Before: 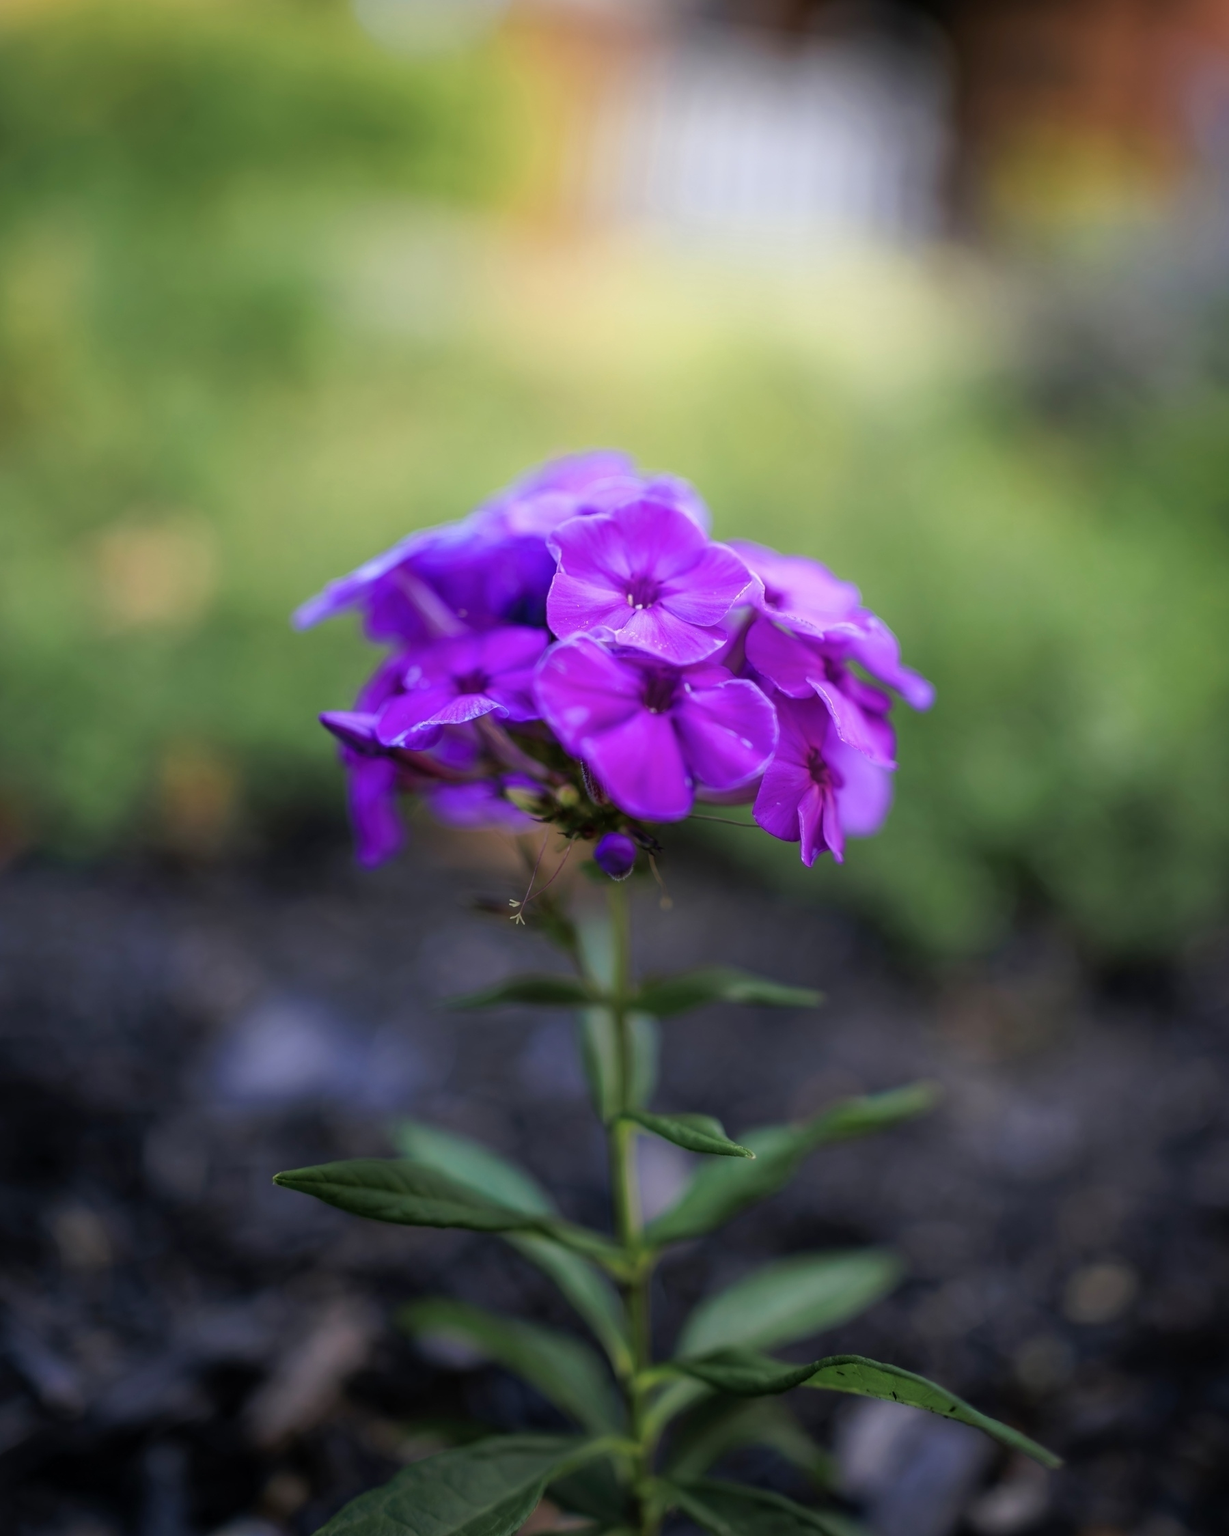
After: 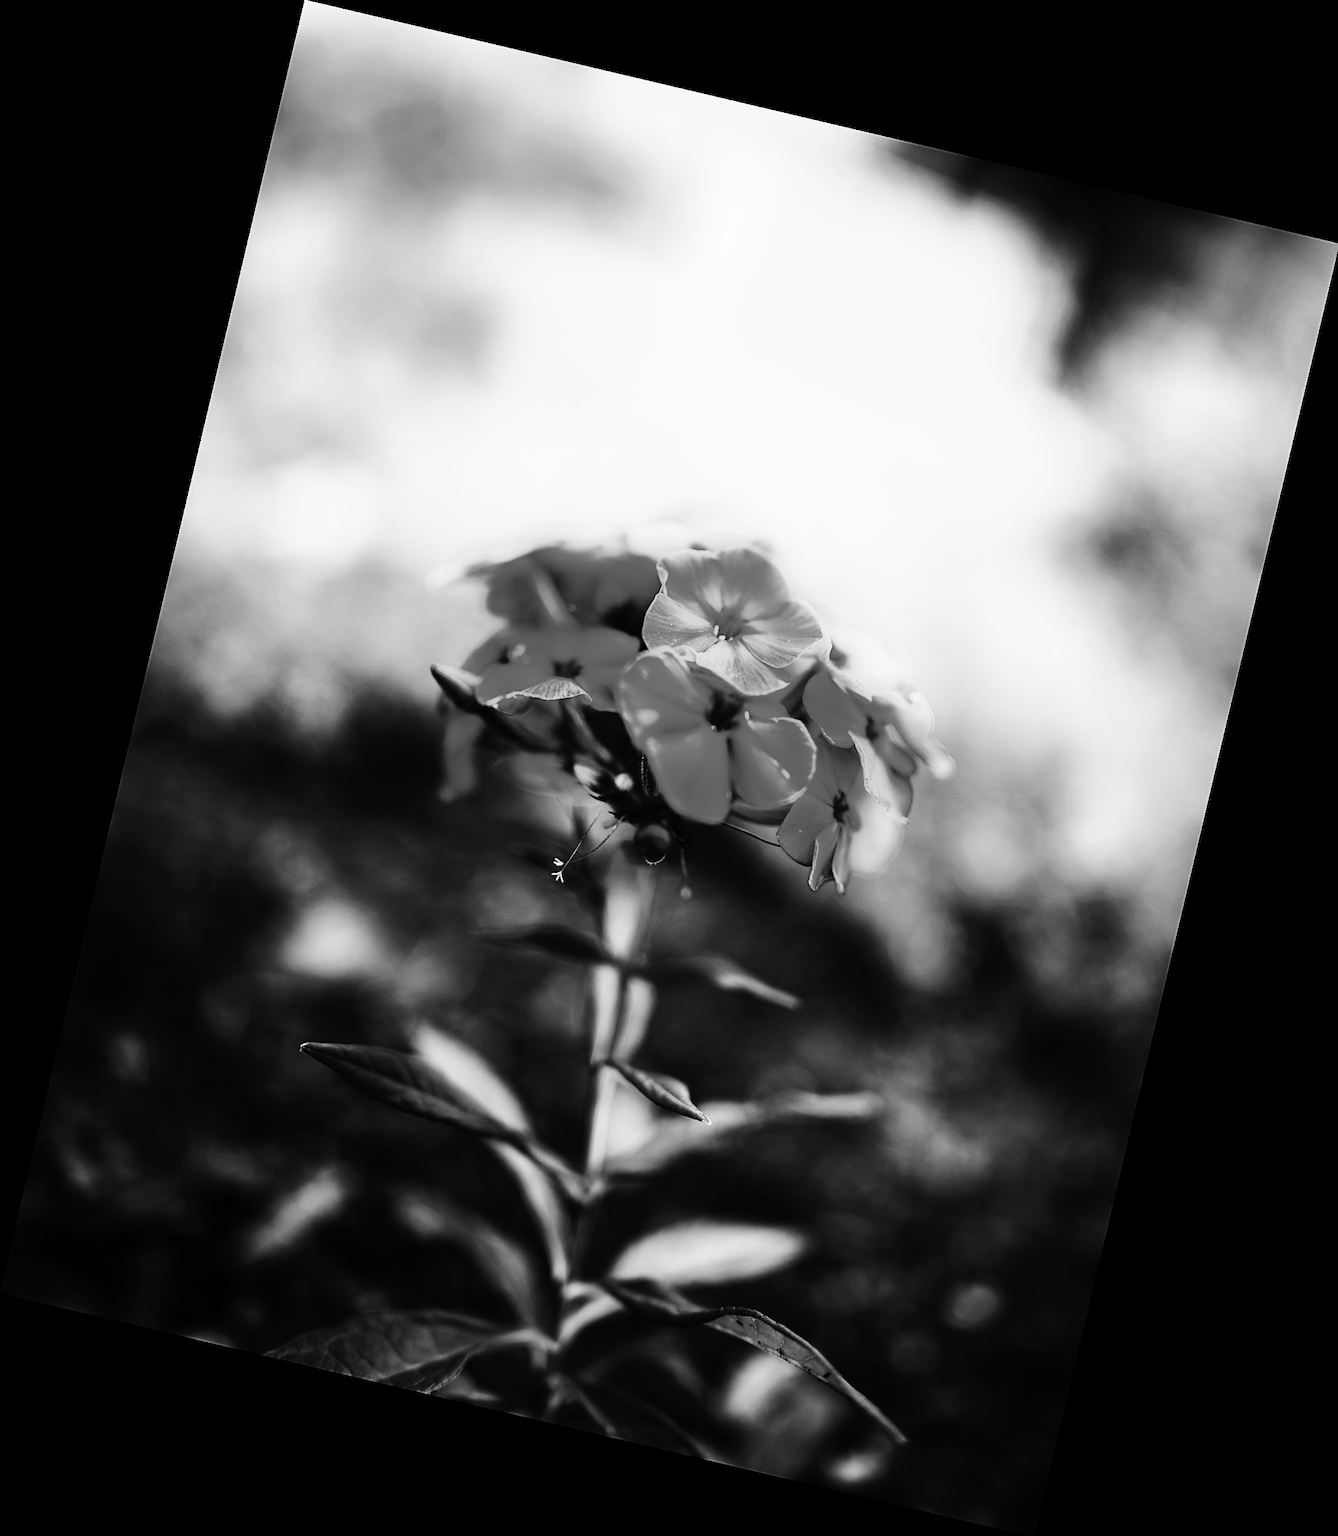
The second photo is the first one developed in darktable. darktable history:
monochrome: a -6.99, b 35.61, size 1.4
rotate and perspective: rotation 13.27°, automatic cropping off
base curve: curves: ch0 [(0, 0) (0.028, 0.03) (0.121, 0.232) (0.46, 0.748) (0.859, 0.968) (1, 1)], preserve colors none
color zones: curves: ch0 [(0, 0.5) (0.143, 0.52) (0.286, 0.5) (0.429, 0.5) (0.571, 0.5) (0.714, 0.5) (0.857, 0.5) (1, 0.5)]; ch1 [(0, 0.489) (0.155, 0.45) (0.286, 0.466) (0.429, 0.5) (0.571, 0.5) (0.714, 0.5) (0.857, 0.5) (1, 0.489)]
tone curve: curves: ch0 [(0, 0) (0.003, 0.001) (0.011, 0.005) (0.025, 0.009) (0.044, 0.014) (0.069, 0.018) (0.1, 0.025) (0.136, 0.029) (0.177, 0.042) (0.224, 0.064) (0.277, 0.107) (0.335, 0.182) (0.399, 0.3) (0.468, 0.462) (0.543, 0.639) (0.623, 0.802) (0.709, 0.916) (0.801, 0.963) (0.898, 0.988) (1, 1)], preserve colors none
sharpen: on, module defaults
